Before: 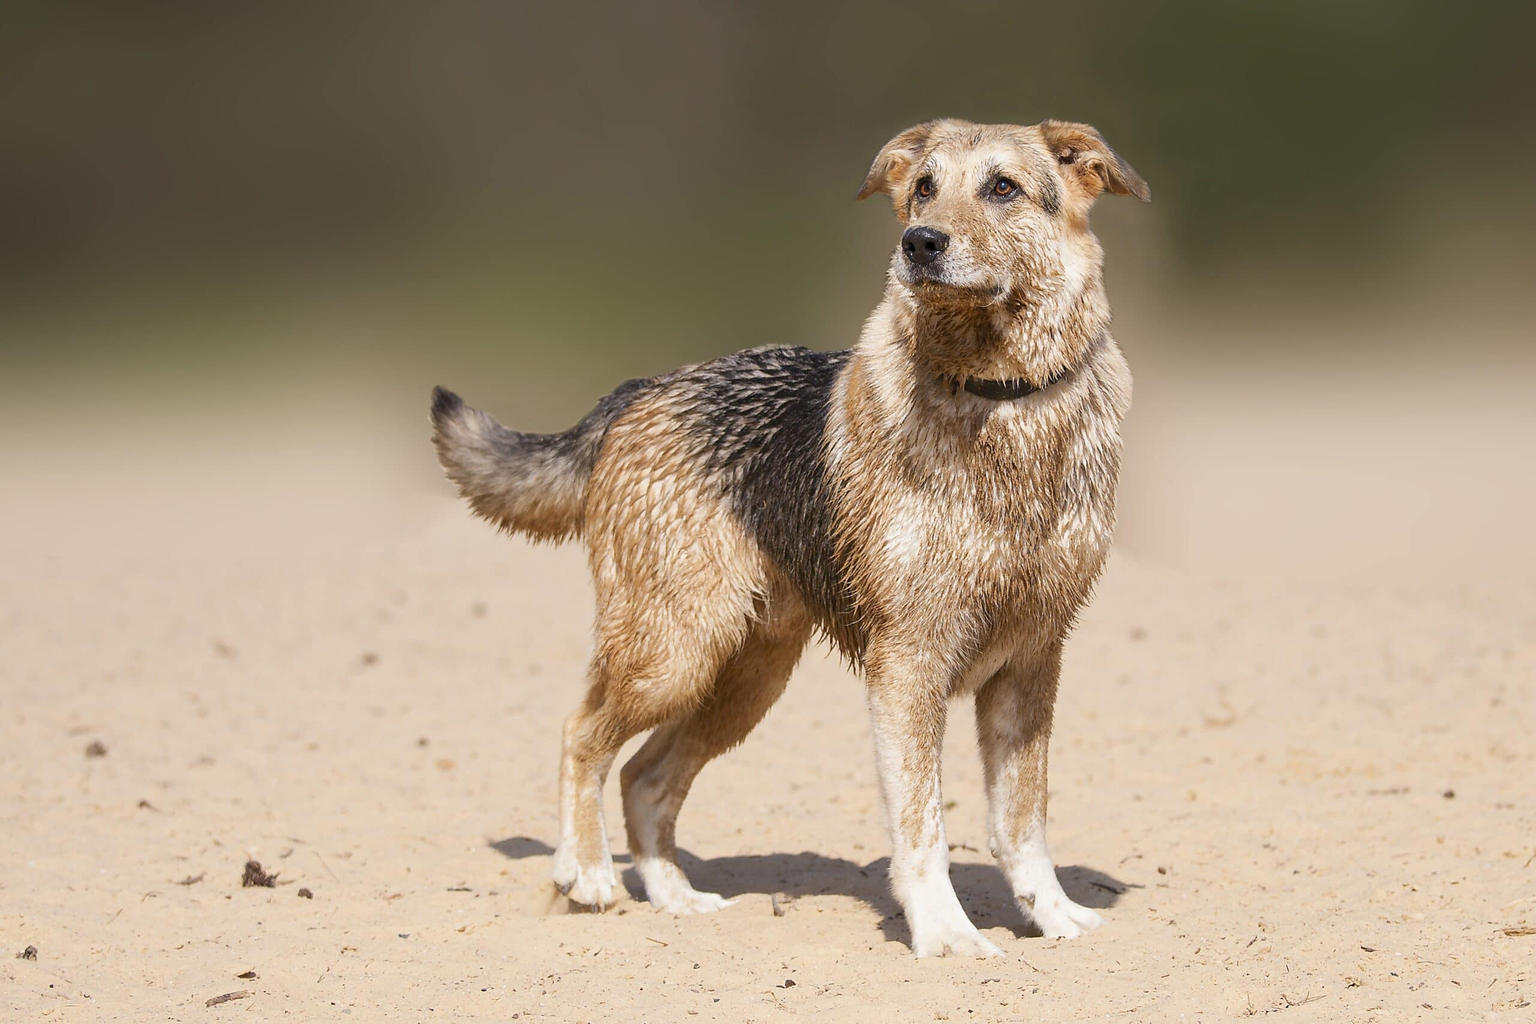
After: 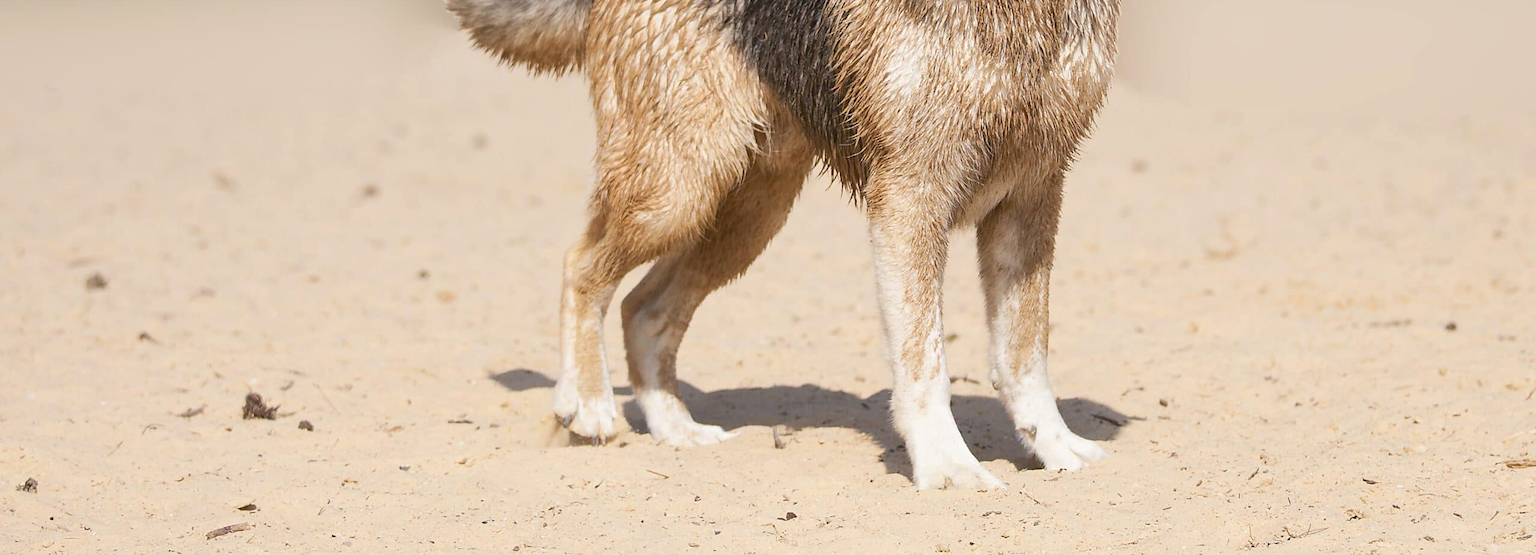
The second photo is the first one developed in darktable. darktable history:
crop and rotate: top 45.76%, right 0.088%
contrast brightness saturation: contrast 0.045, brightness 0.06, saturation 0.012
